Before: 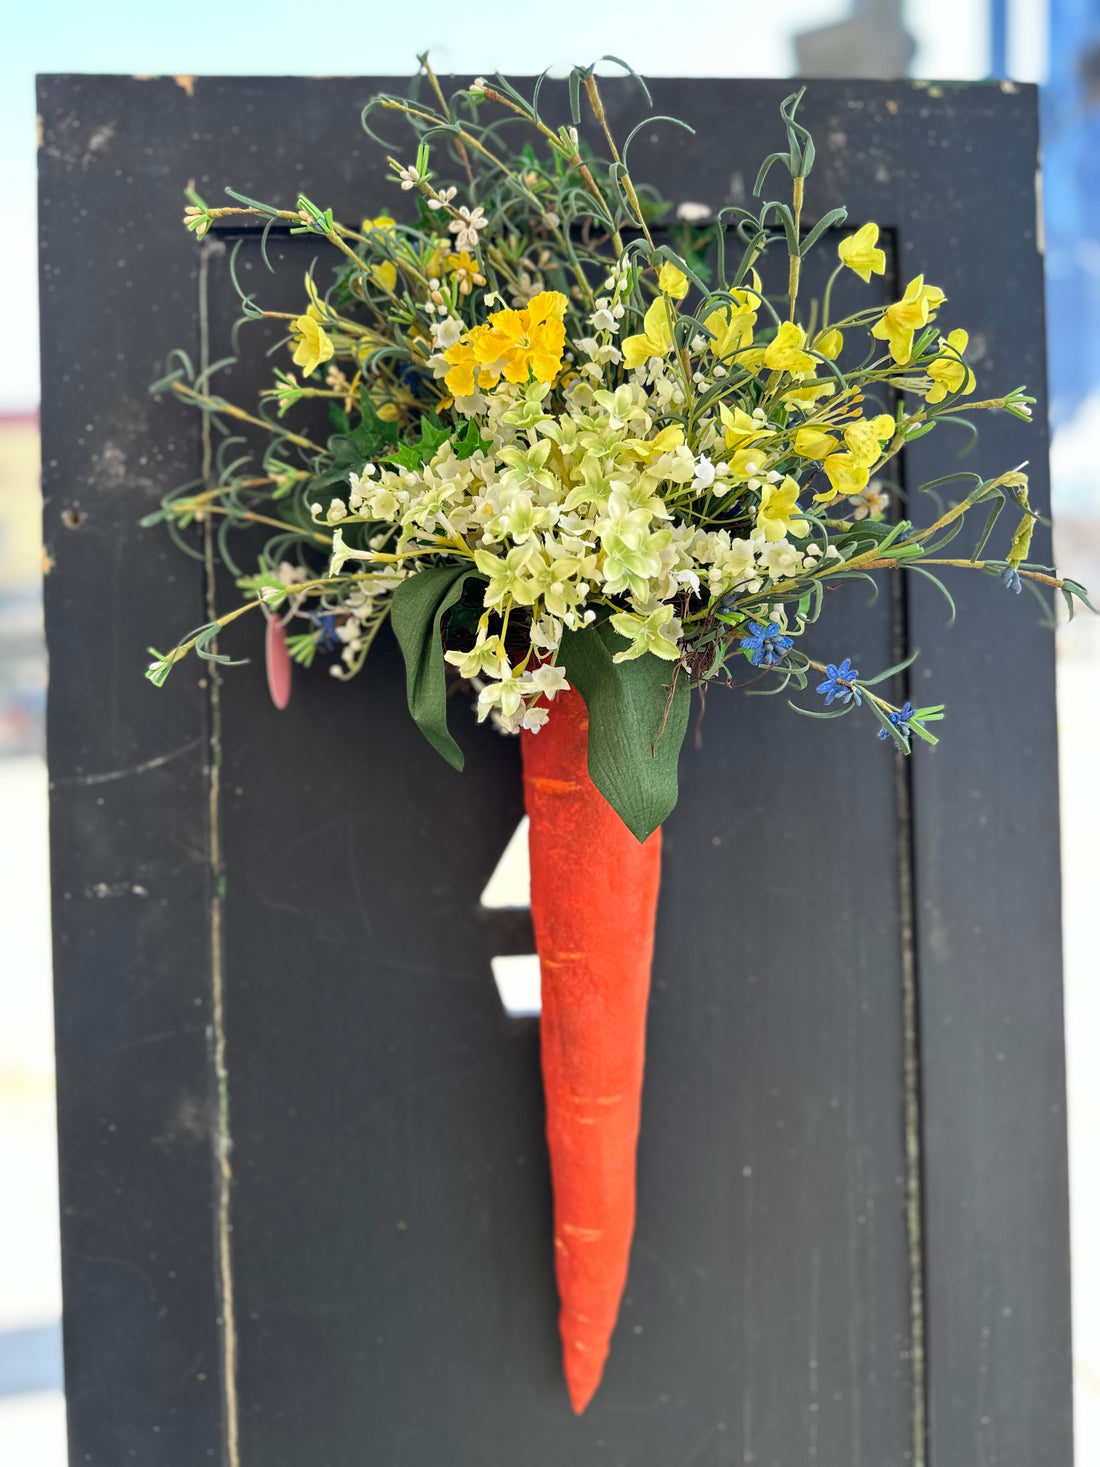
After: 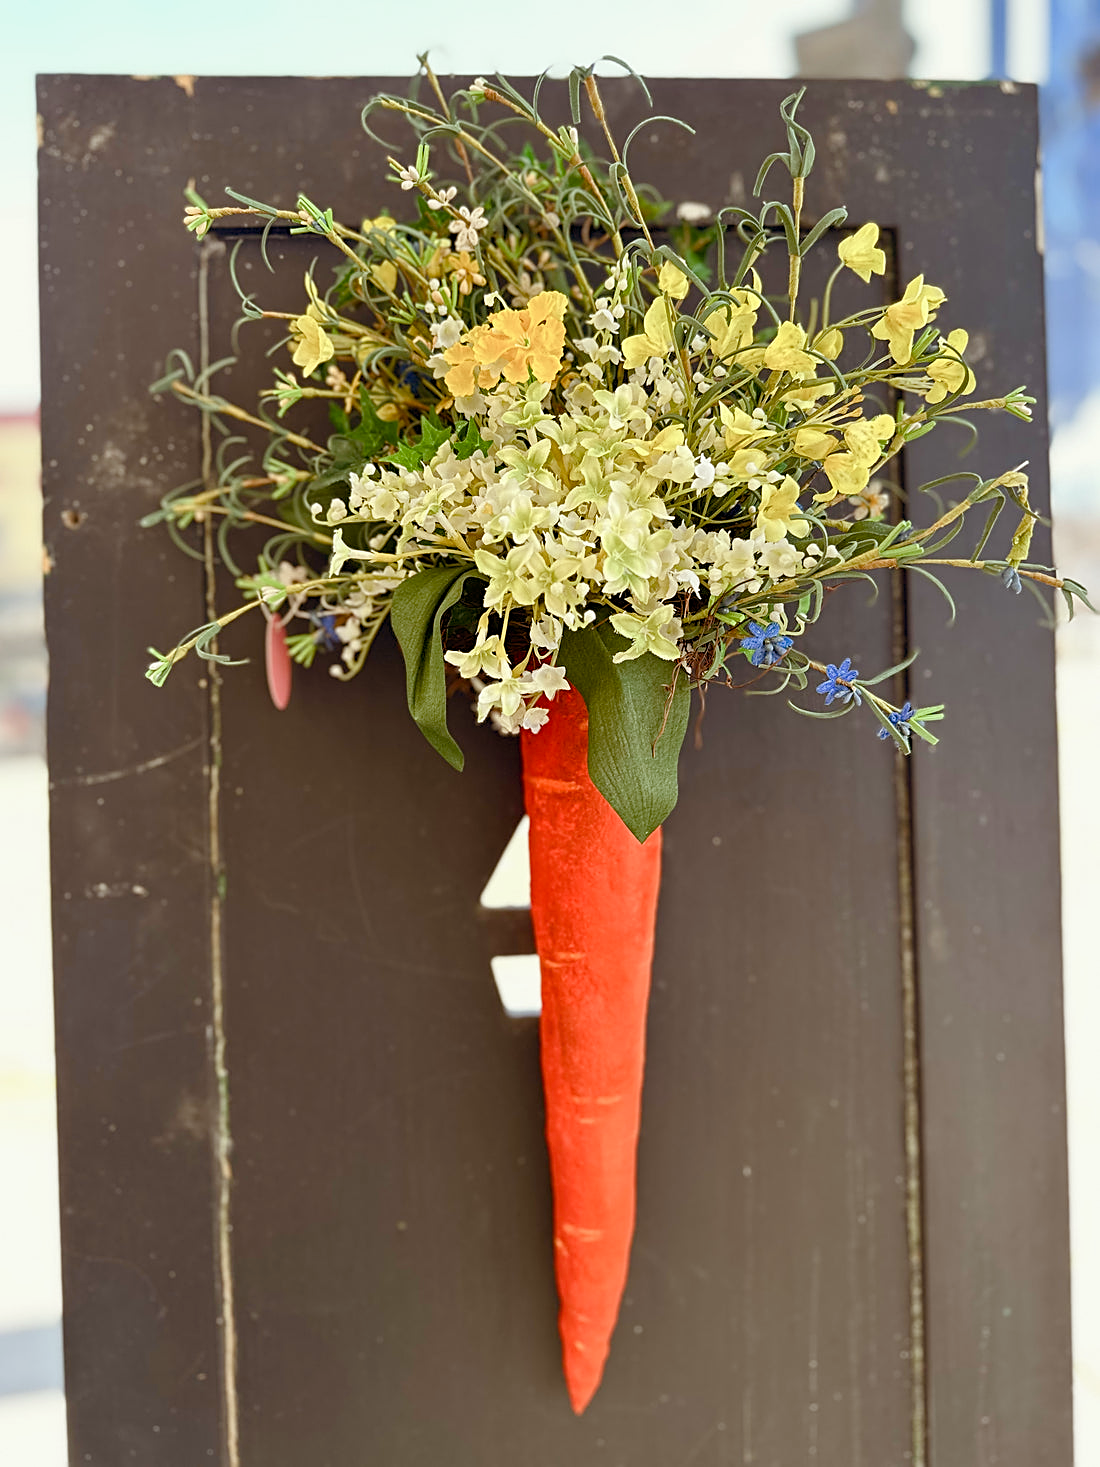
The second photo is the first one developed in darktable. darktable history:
sharpen: on, module defaults
color balance rgb: power › luminance 9.948%, power › chroma 2.819%, power › hue 58.48°, perceptual saturation grading › global saturation 20%, perceptual saturation grading › highlights -50.56%, perceptual saturation grading › shadows 31.224%, perceptual brilliance grading › global brilliance -1.486%, perceptual brilliance grading › highlights -0.585%, perceptual brilliance grading › mid-tones -0.66%, perceptual brilliance grading › shadows -0.757%
